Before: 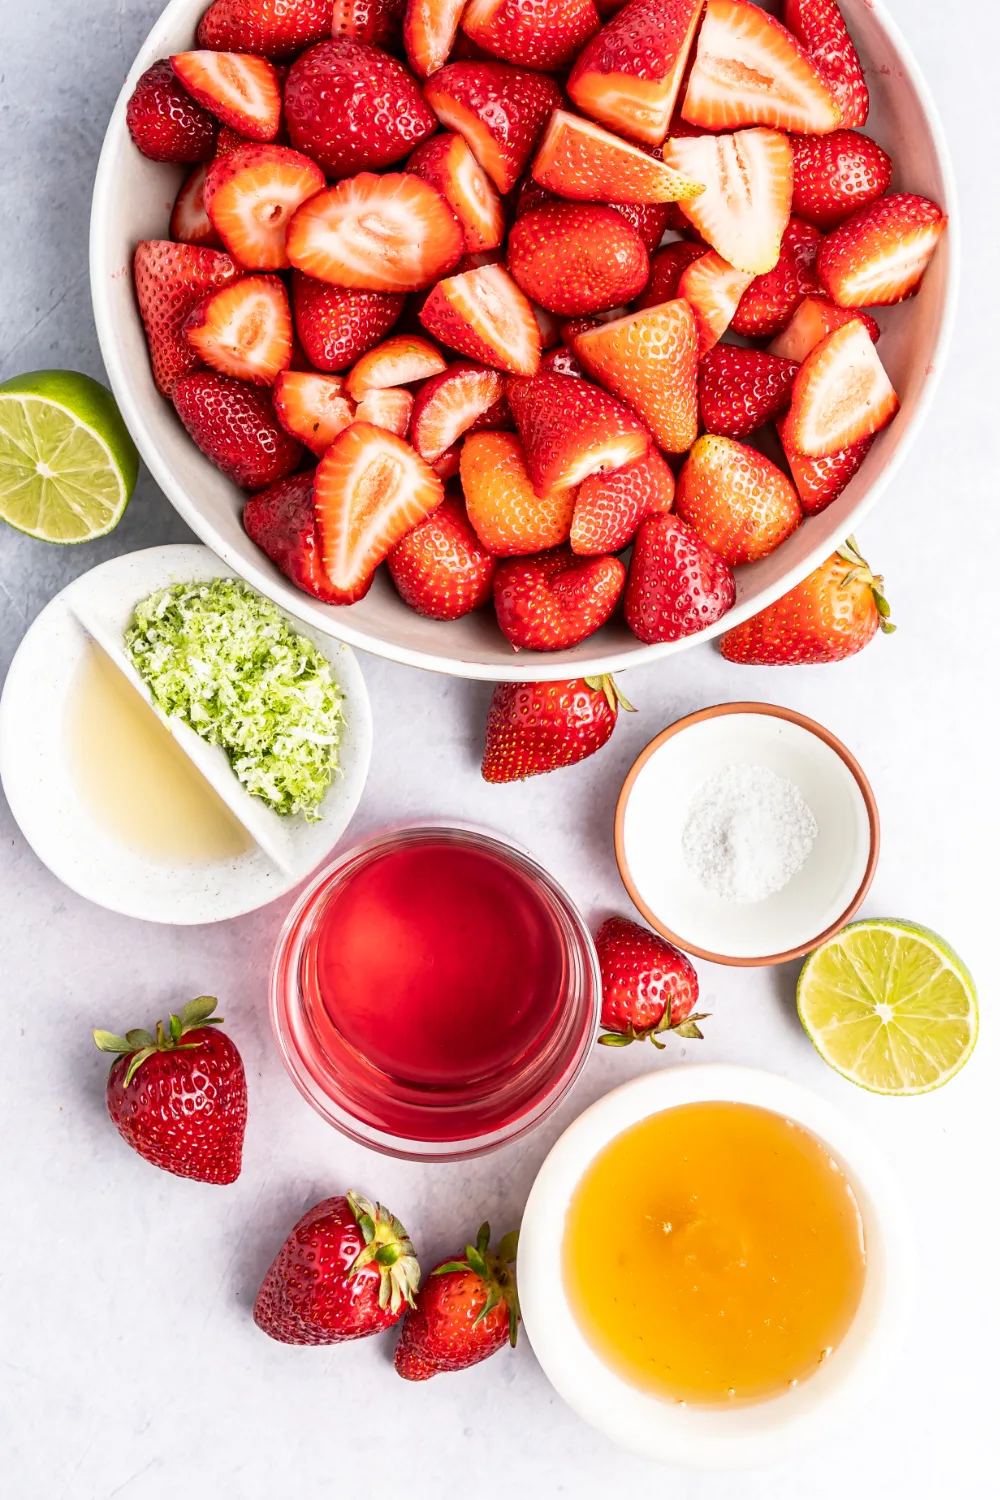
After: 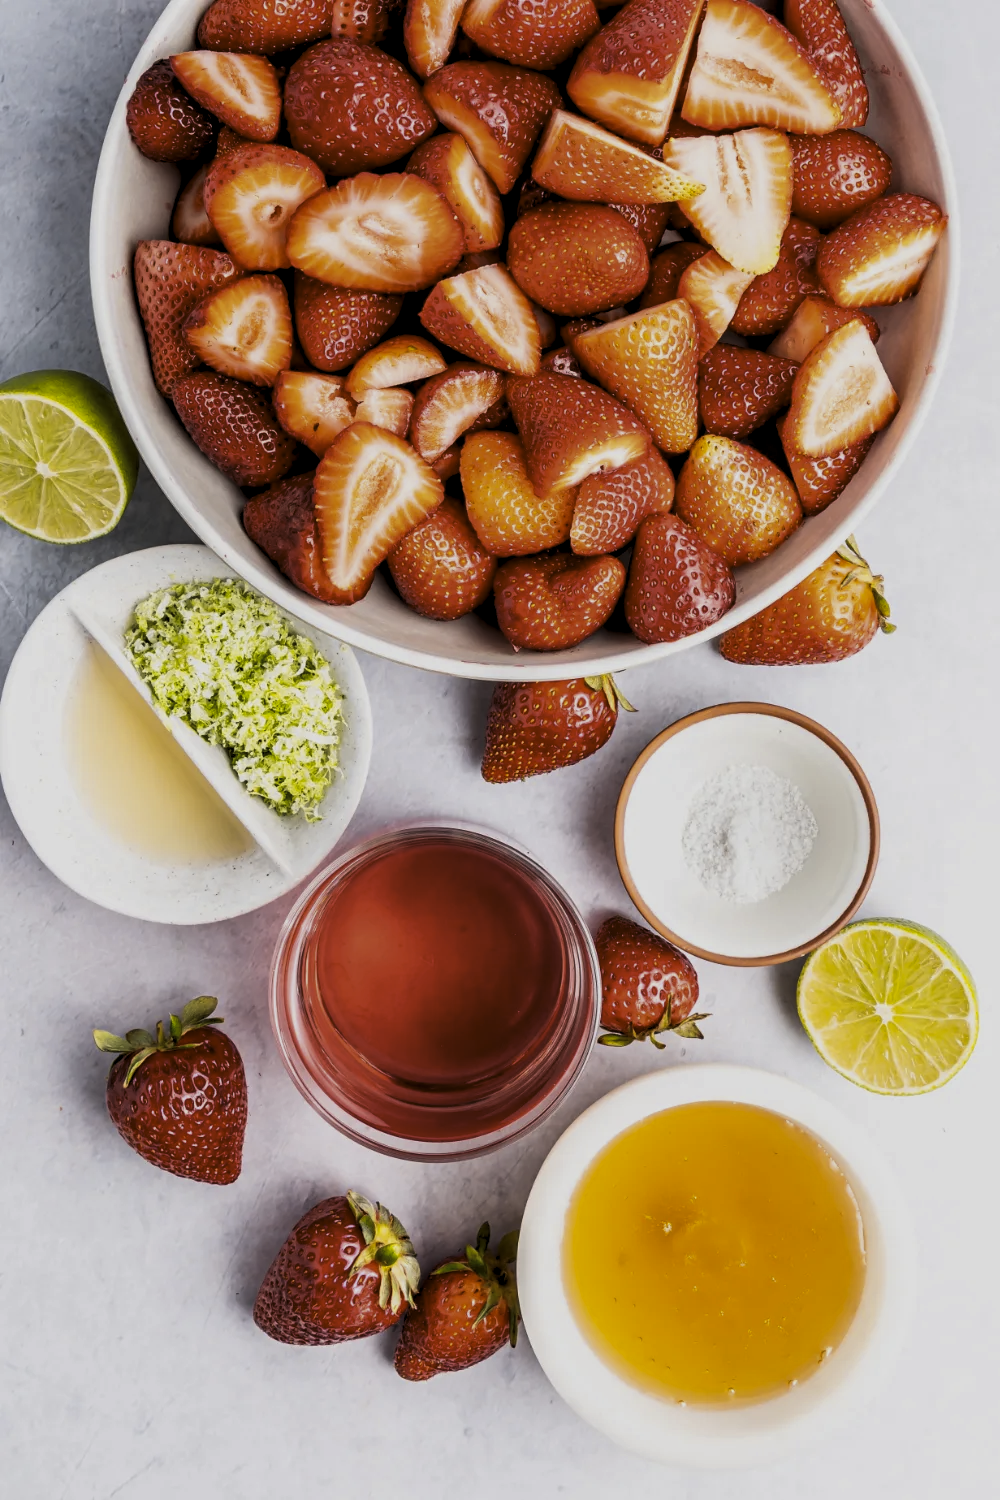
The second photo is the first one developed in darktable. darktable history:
rgb levels: preserve colors sum RGB, levels [[0.038, 0.433, 0.934], [0, 0.5, 1], [0, 0.5, 1]]
levels: levels [0, 0.618, 1]
color contrast: green-magenta contrast 0.8, blue-yellow contrast 1.1, unbound 0
